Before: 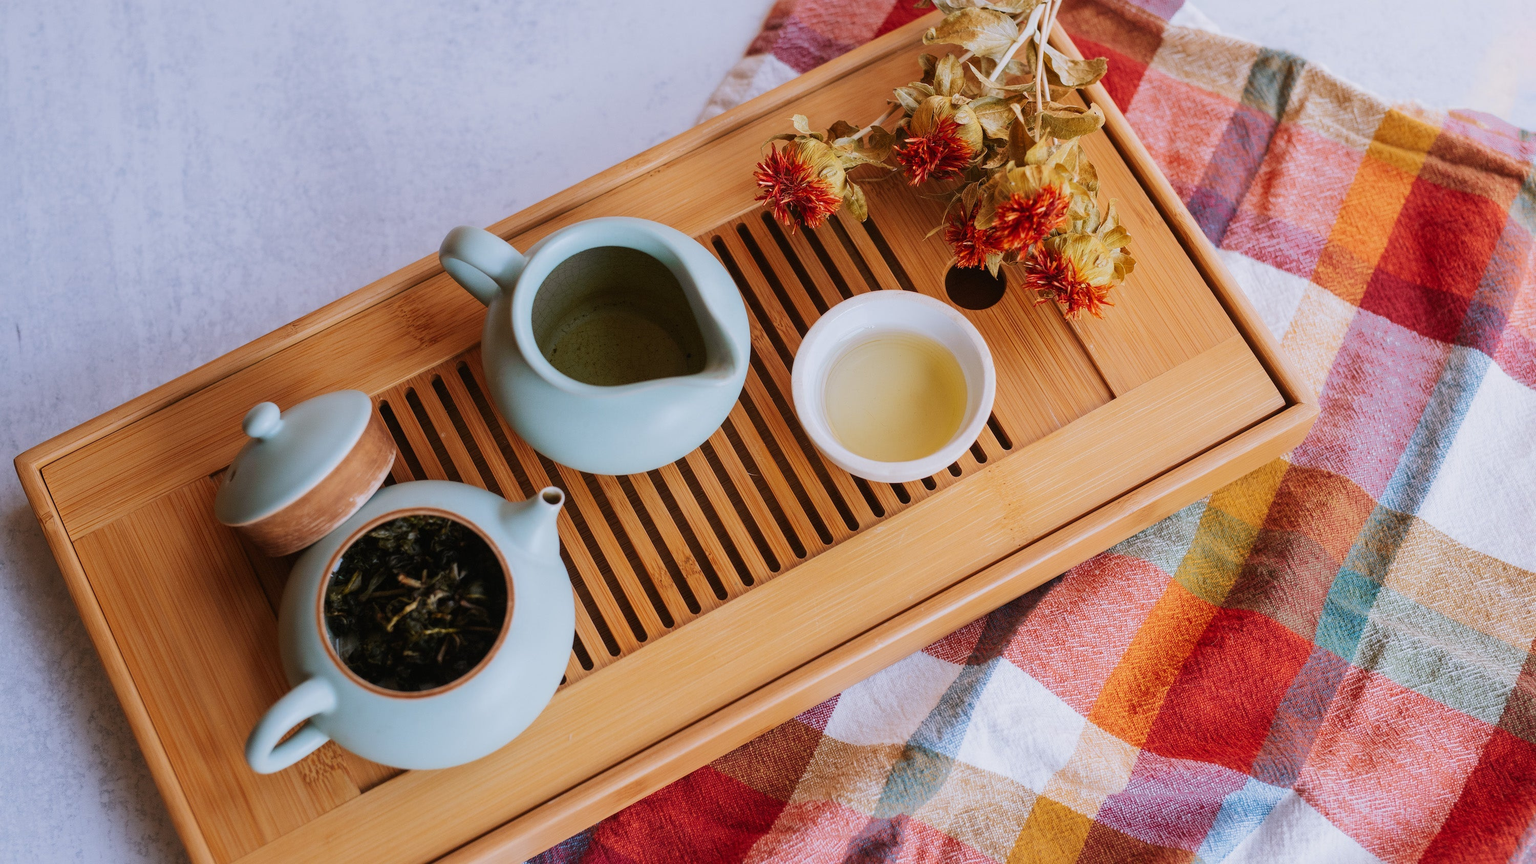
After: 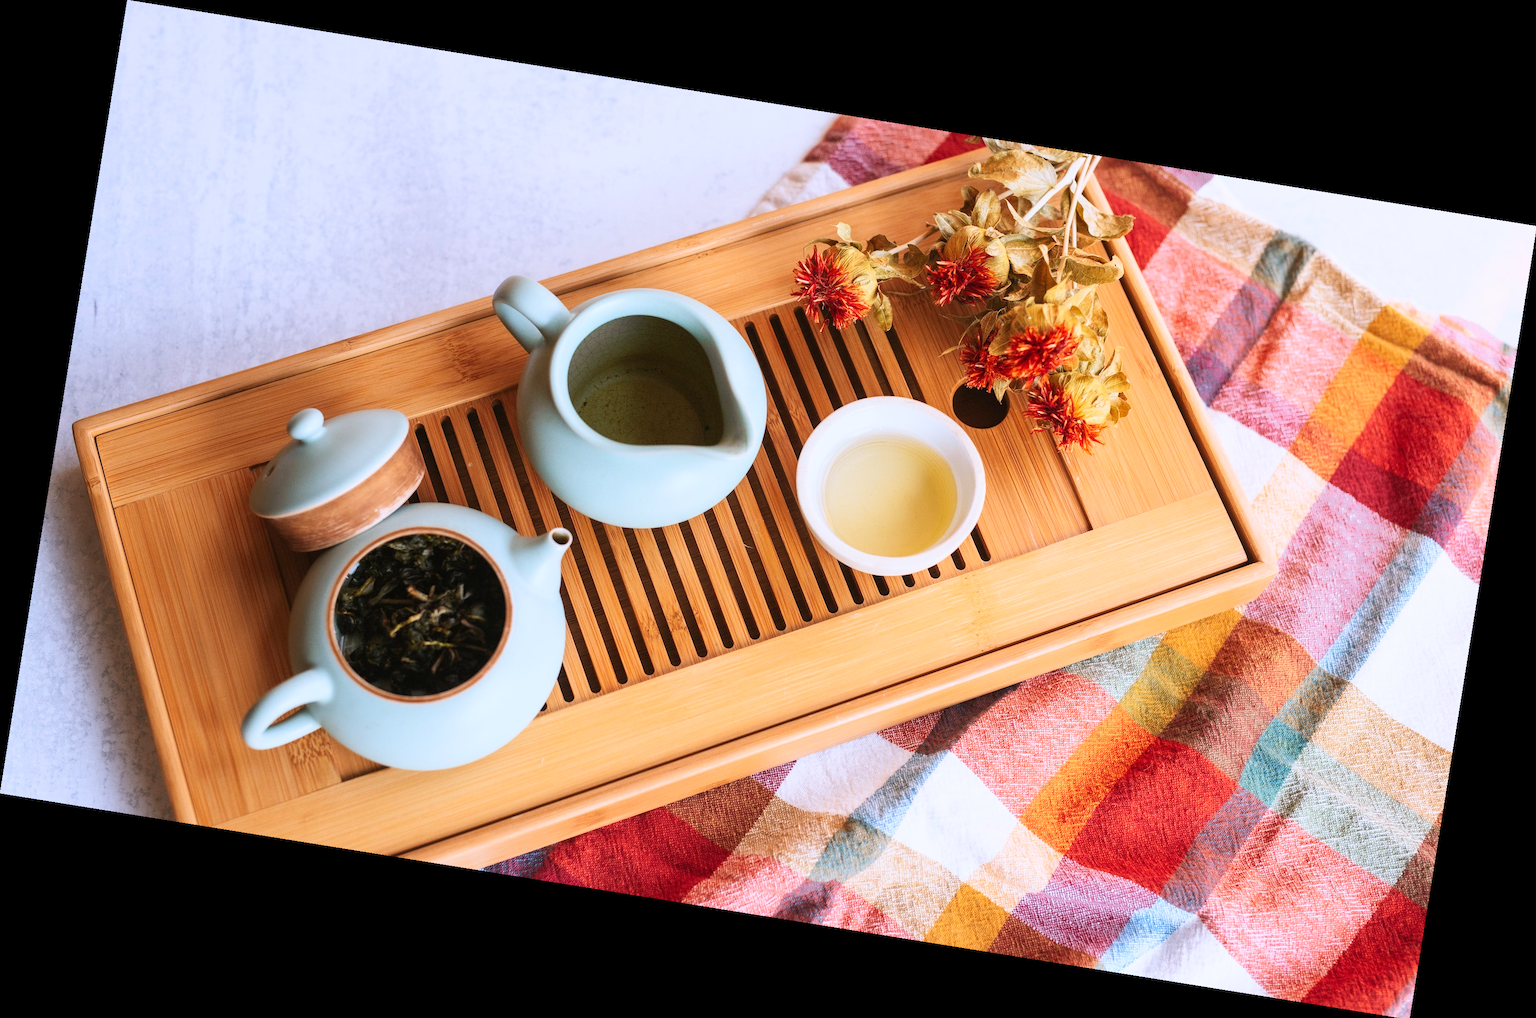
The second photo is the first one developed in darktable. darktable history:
base curve: curves: ch0 [(0, 0) (0.557, 0.834) (1, 1)]
rotate and perspective: rotation 9.12°, automatic cropping off
